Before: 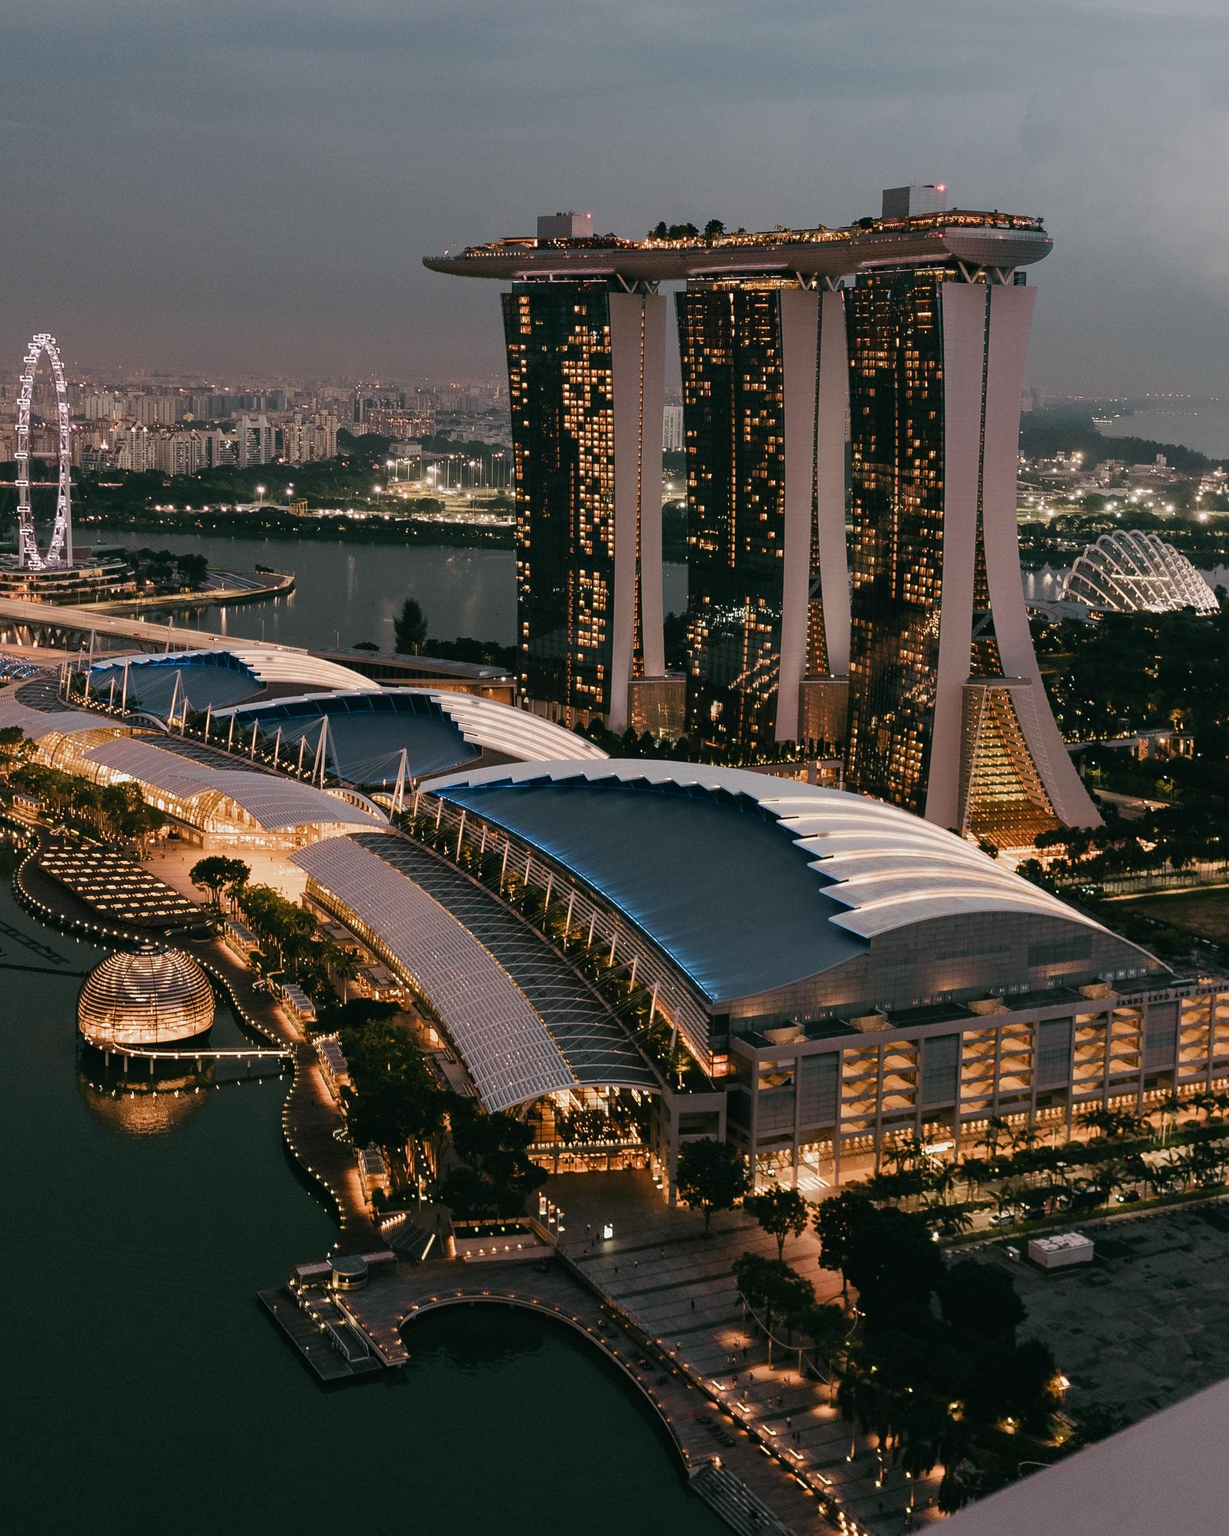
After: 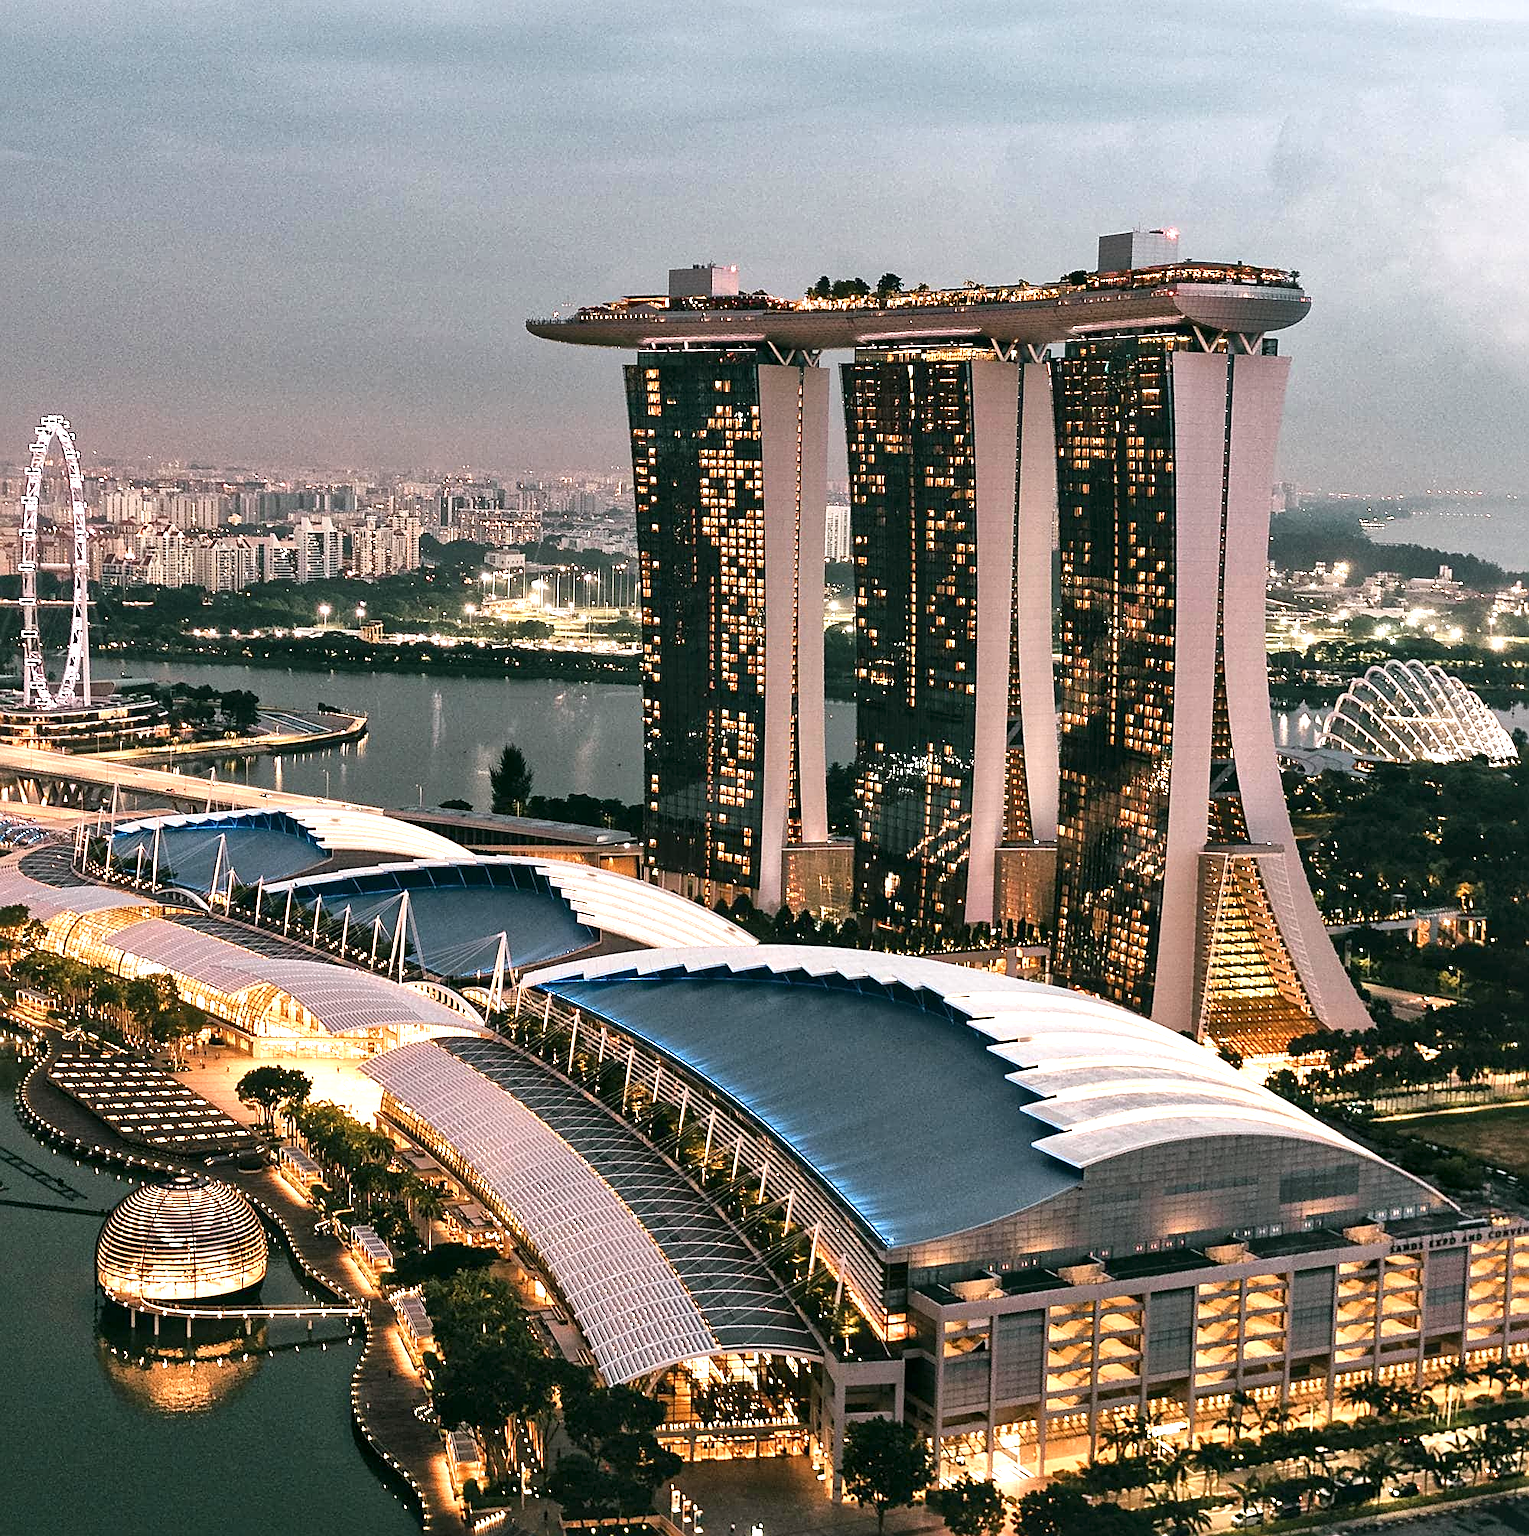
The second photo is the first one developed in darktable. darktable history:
exposure: black level correction 0, exposure 1.295 EV, compensate exposure bias true, compensate highlight preservation false
sharpen: on, module defaults
local contrast: mode bilateral grid, contrast 21, coarseness 51, detail 171%, midtone range 0.2
crop: bottom 19.642%
